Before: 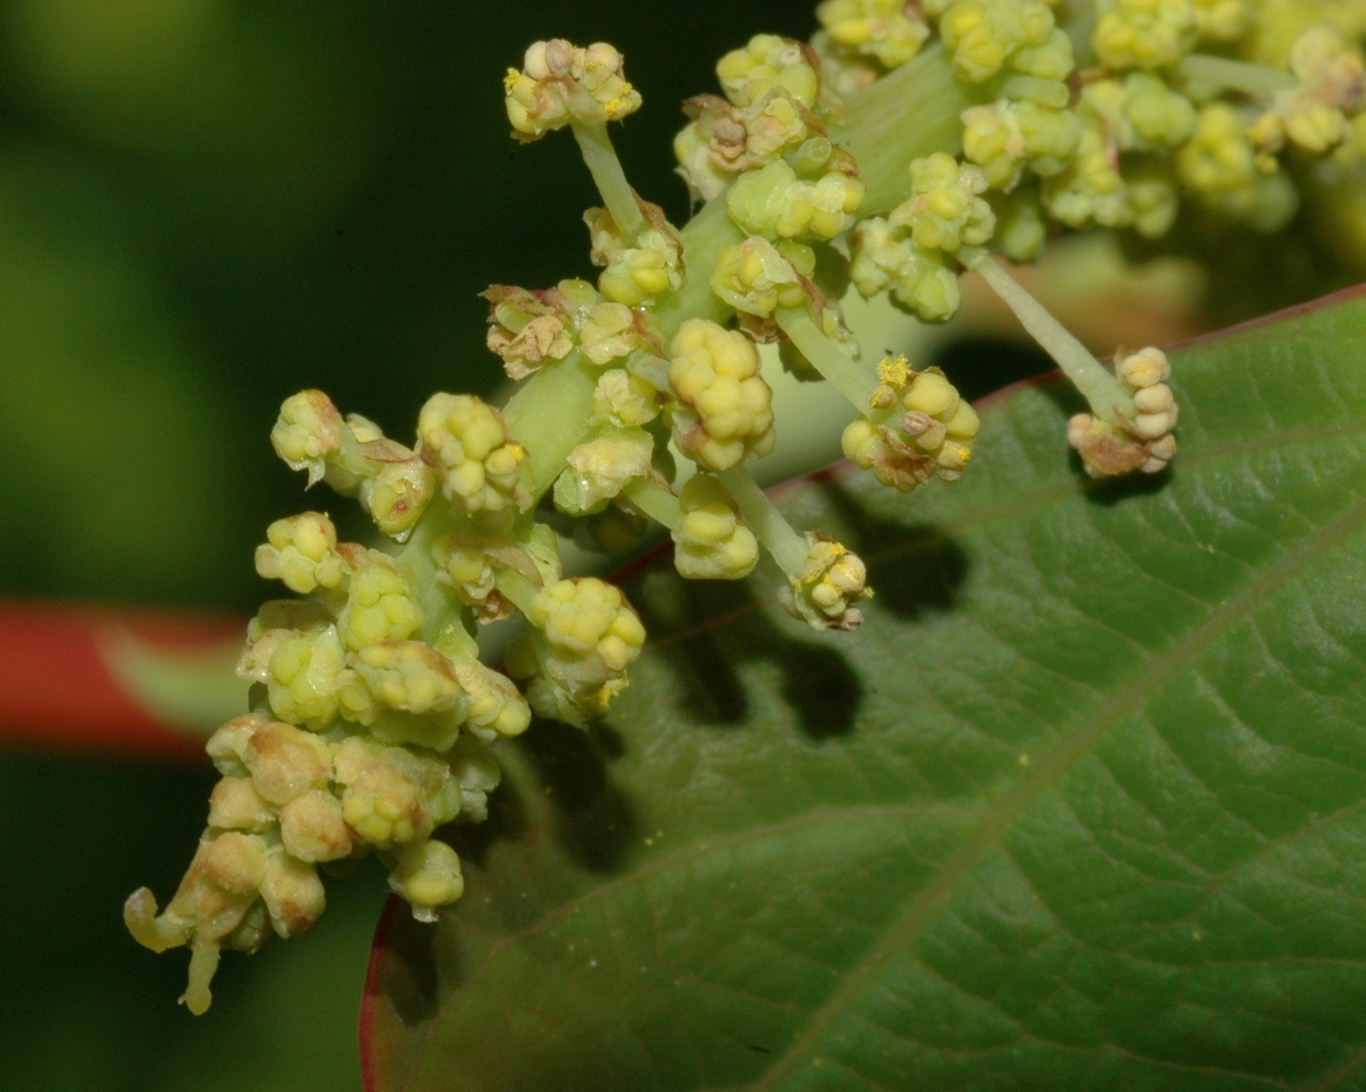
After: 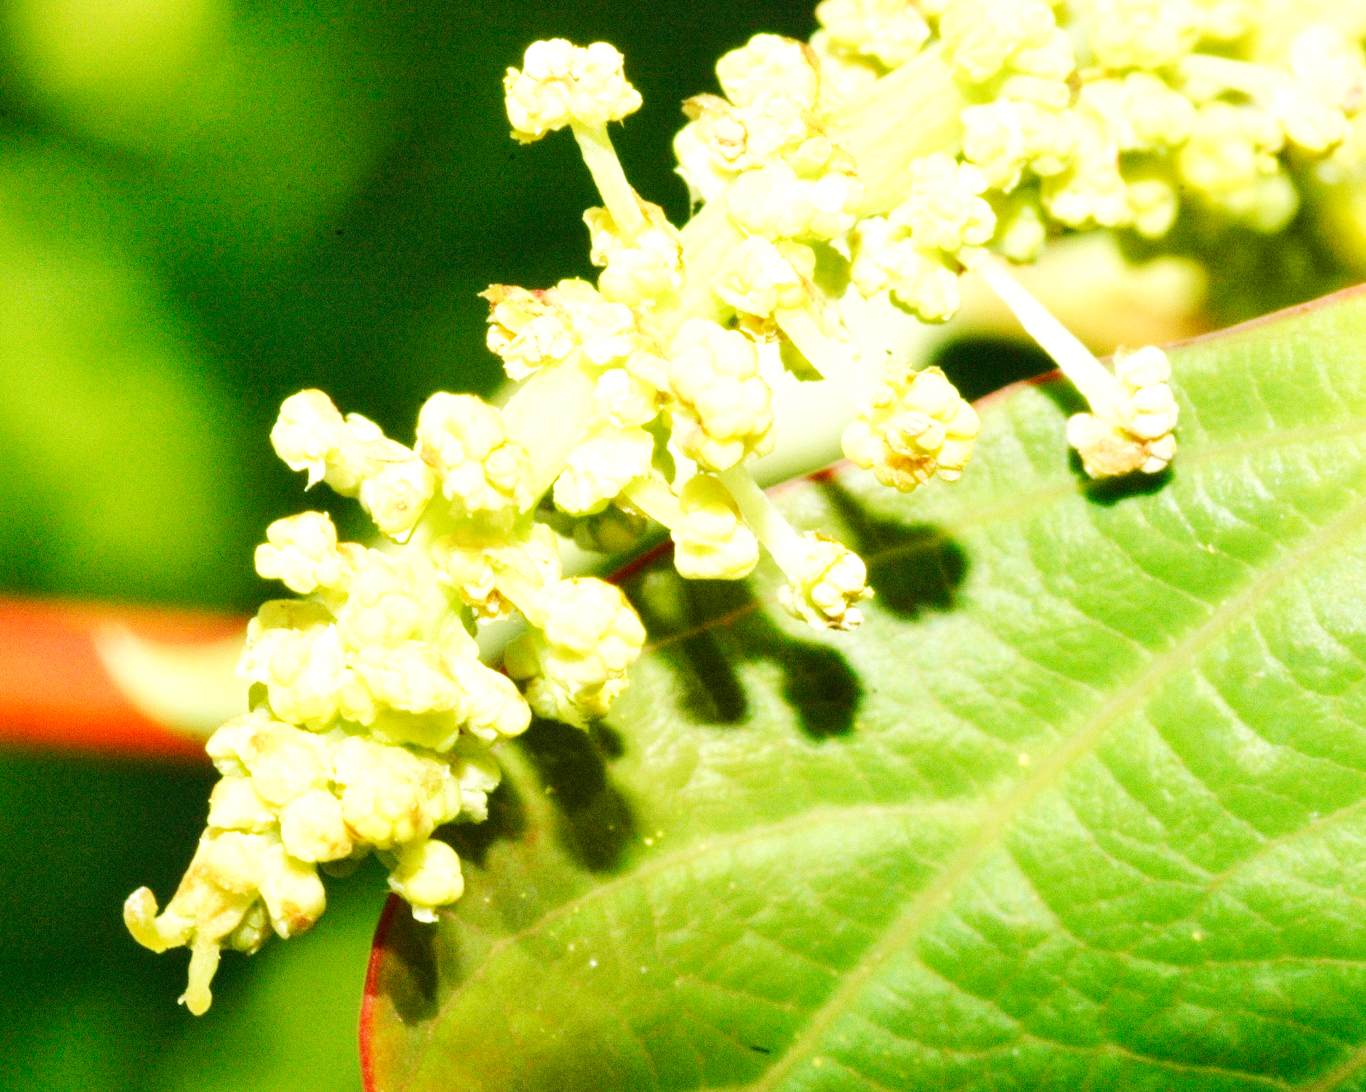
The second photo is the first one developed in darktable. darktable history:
exposure: exposure 1.493 EV, compensate highlight preservation false
base curve: curves: ch0 [(0, 0.003) (0.001, 0.002) (0.006, 0.004) (0.02, 0.022) (0.048, 0.086) (0.094, 0.234) (0.162, 0.431) (0.258, 0.629) (0.385, 0.8) (0.548, 0.918) (0.751, 0.988) (1, 1)], preserve colors none
local contrast: highlights 106%, shadows 99%, detail 119%, midtone range 0.2
